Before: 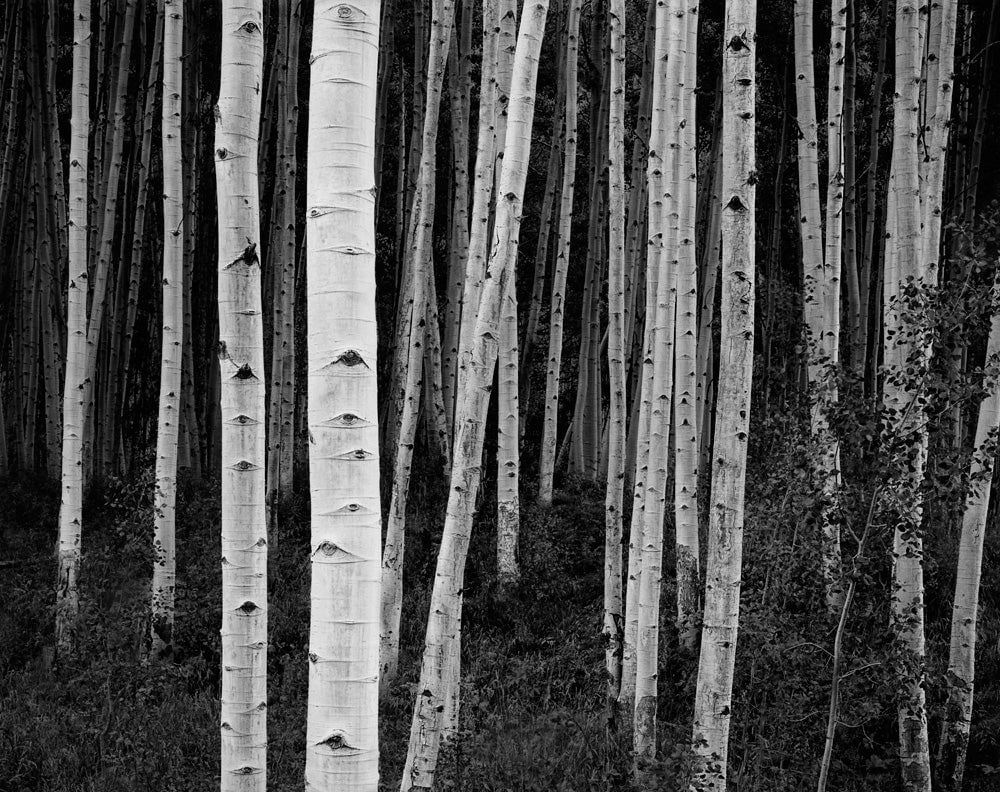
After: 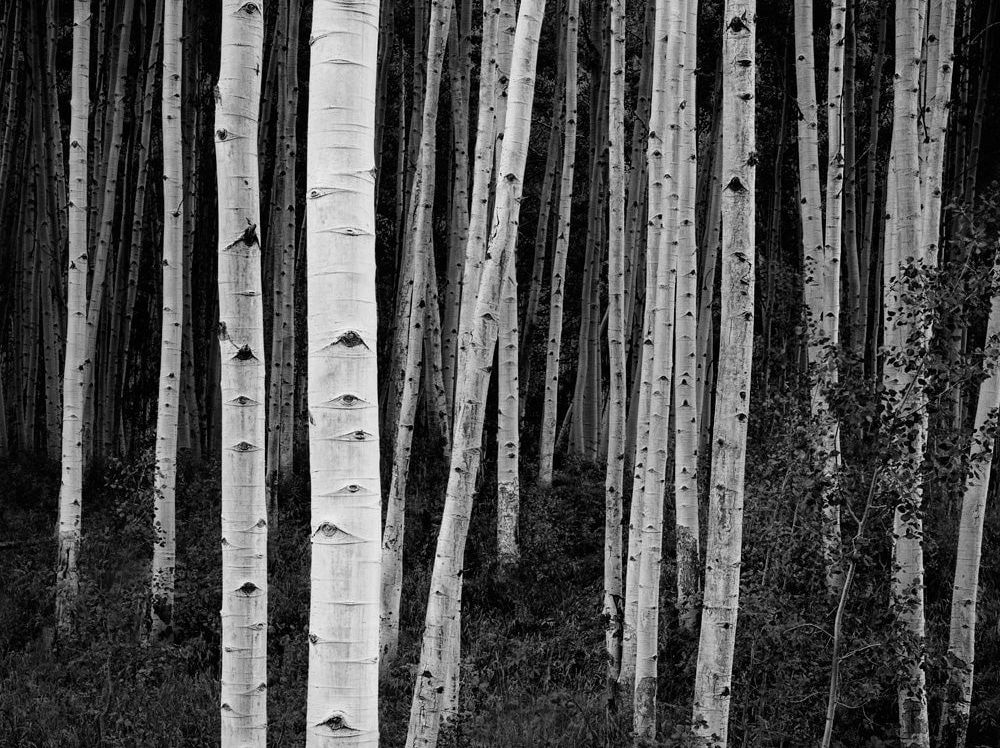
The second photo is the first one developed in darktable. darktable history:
crop and rotate: top 2.479%, bottom 3.018%
monochrome: on, module defaults
